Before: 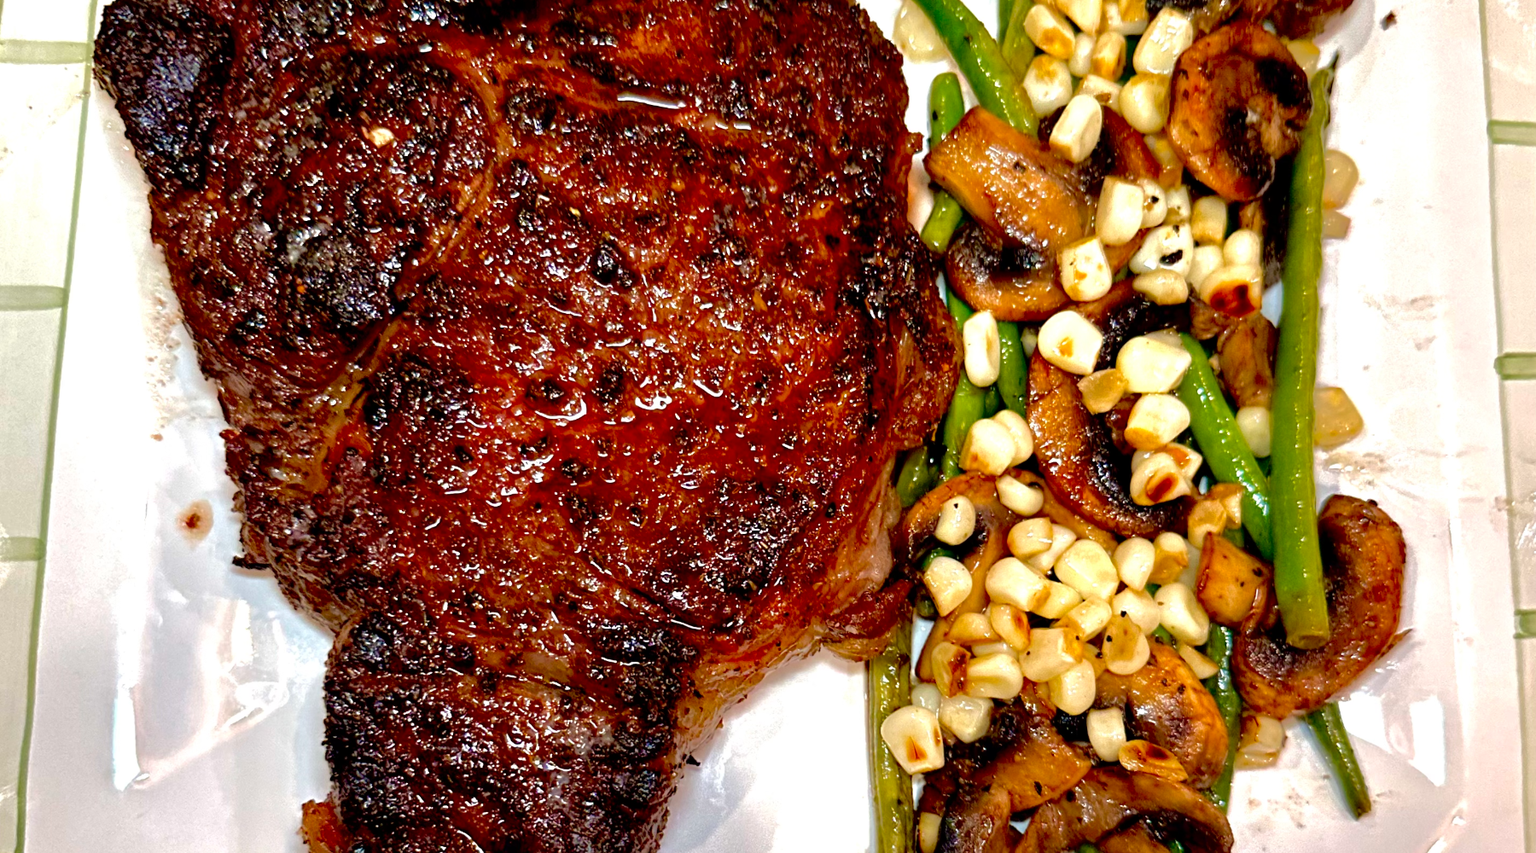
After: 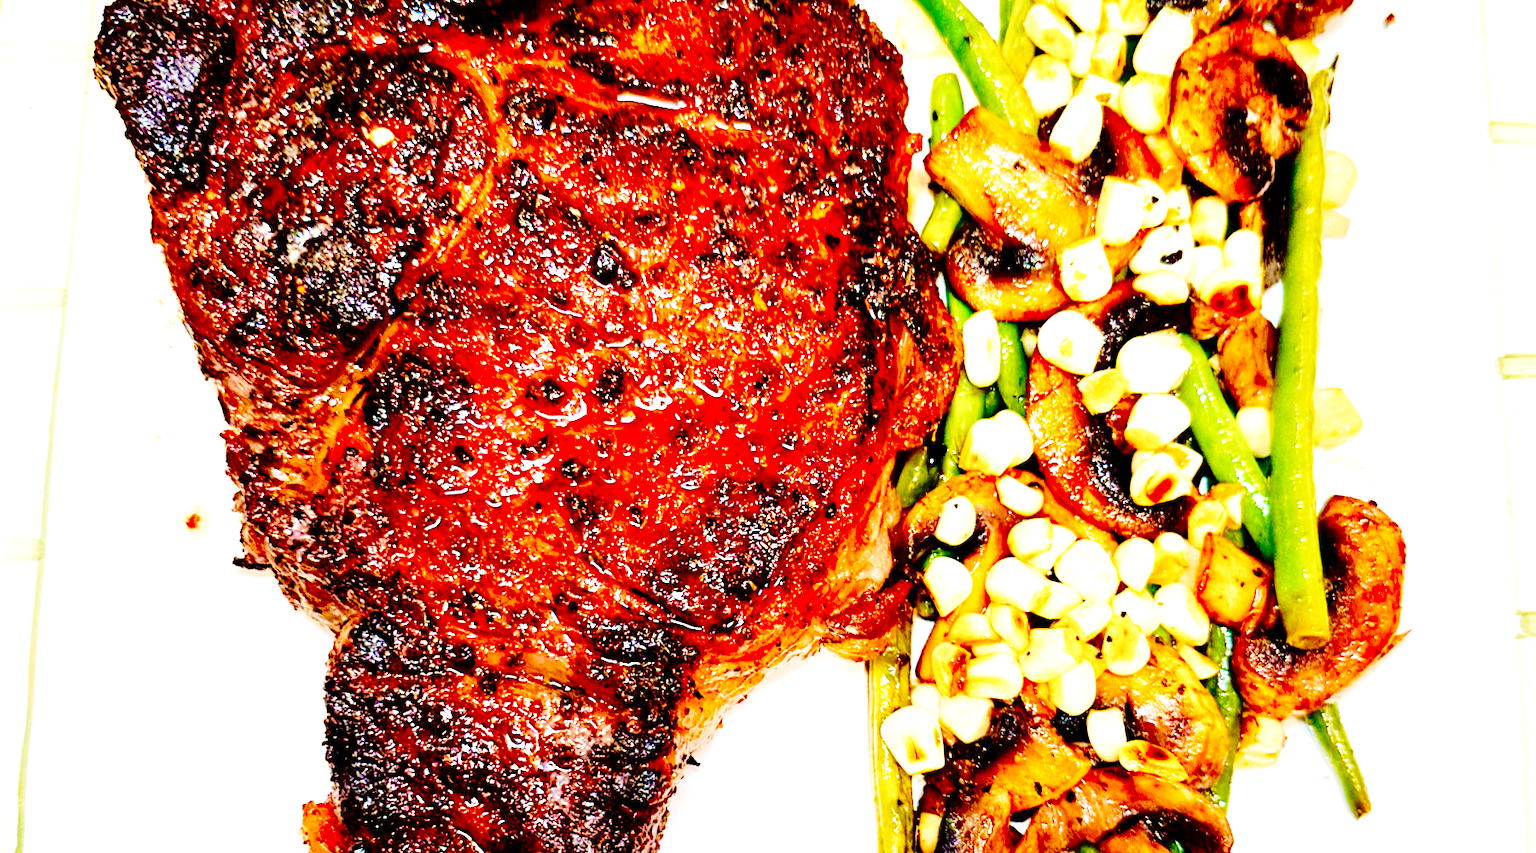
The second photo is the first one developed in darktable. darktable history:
exposure: exposure 1.25 EV, compensate exposure bias true, compensate highlight preservation false
base curve: curves: ch0 [(0, 0) (0.04, 0.03) (0.133, 0.232) (0.448, 0.748) (0.843, 0.968) (1, 1)], preserve colors none
